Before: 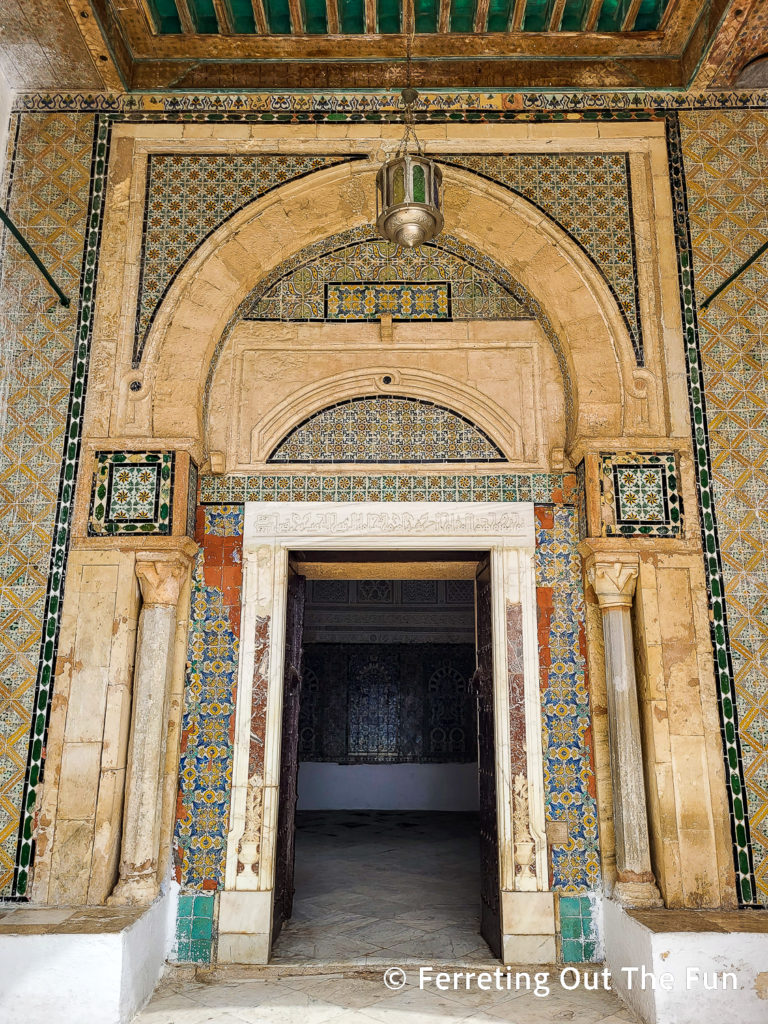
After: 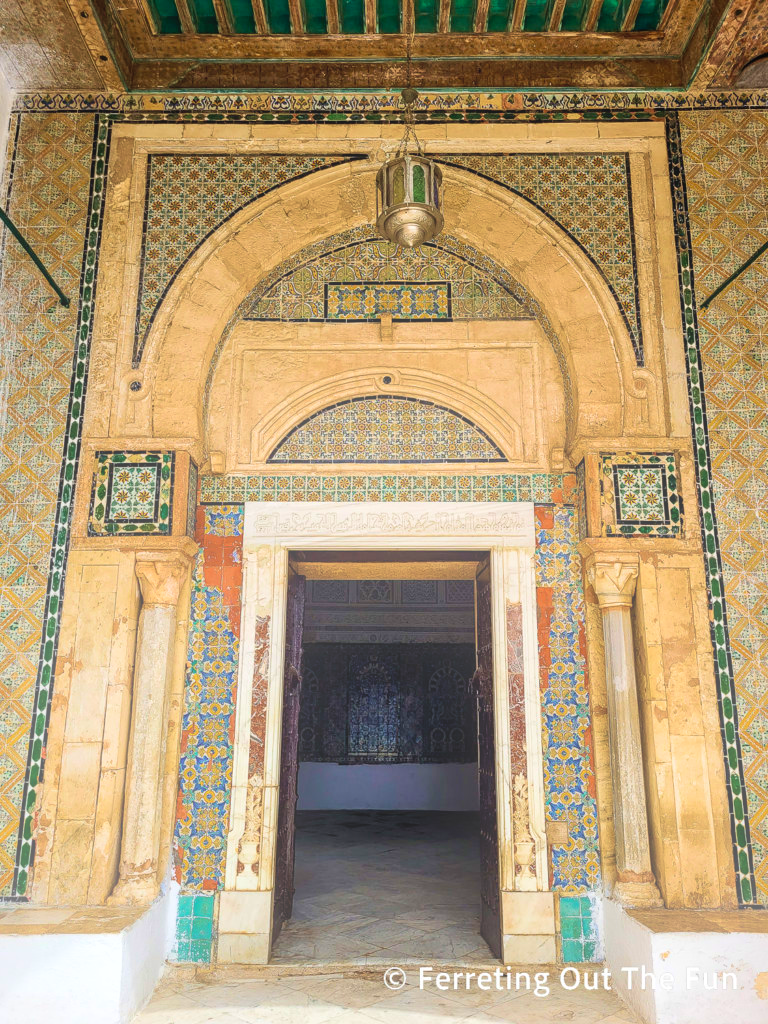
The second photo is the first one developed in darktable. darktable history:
bloom: threshold 82.5%, strength 16.25%
velvia: strength 45%
